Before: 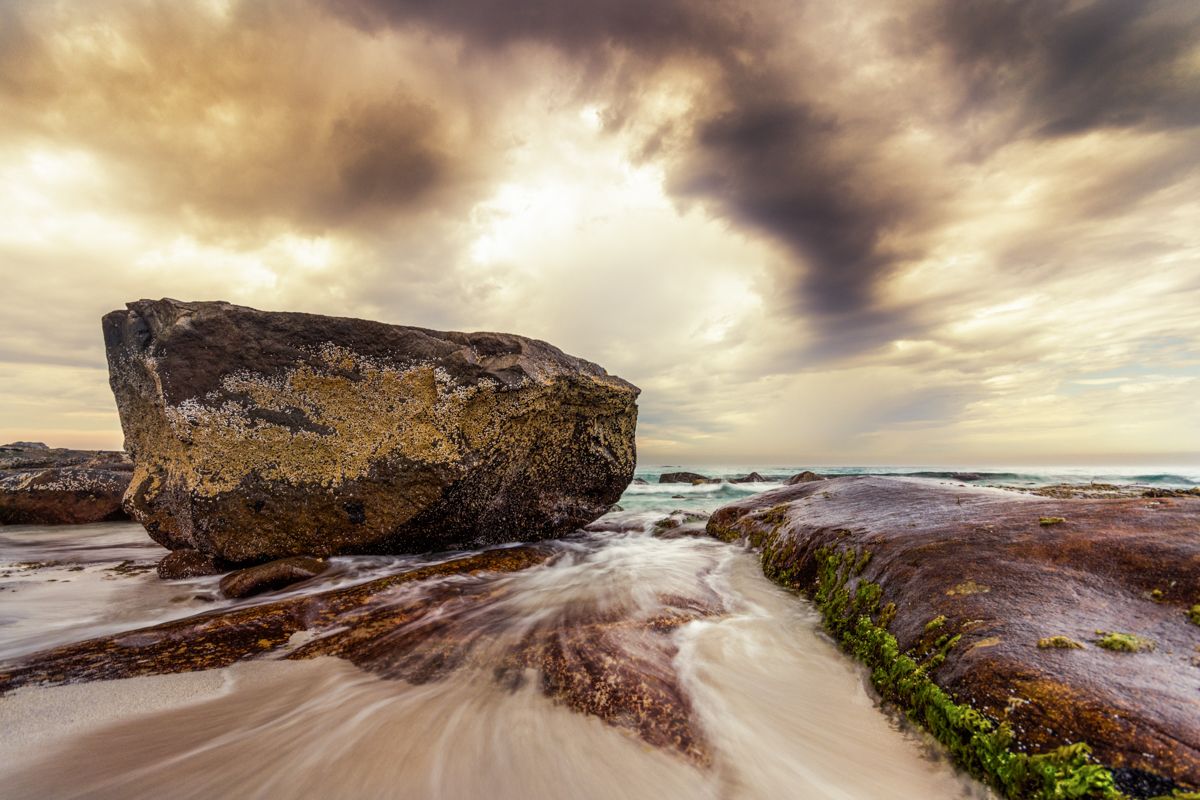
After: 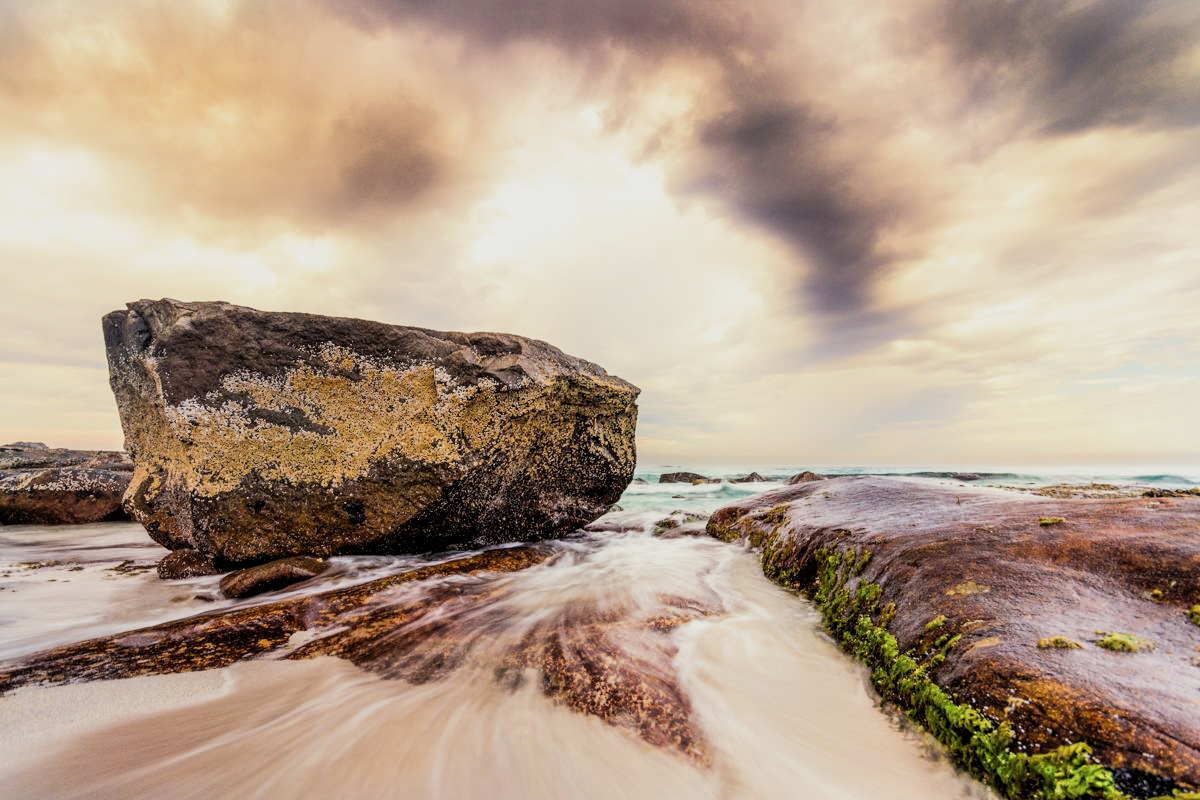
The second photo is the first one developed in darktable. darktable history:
exposure: black level correction 0, exposure 1 EV, compensate exposure bias true, compensate highlight preservation false
filmic rgb: black relative exposure -9.22 EV, white relative exposure 6.77 EV, hardness 3.07, contrast 1.05
